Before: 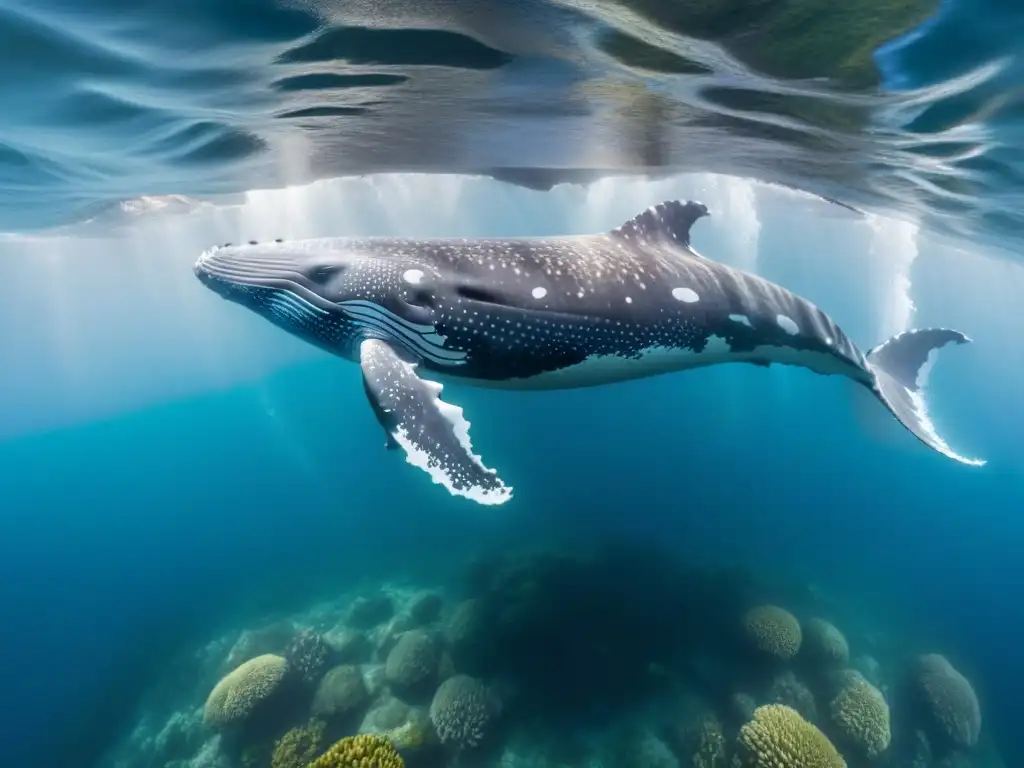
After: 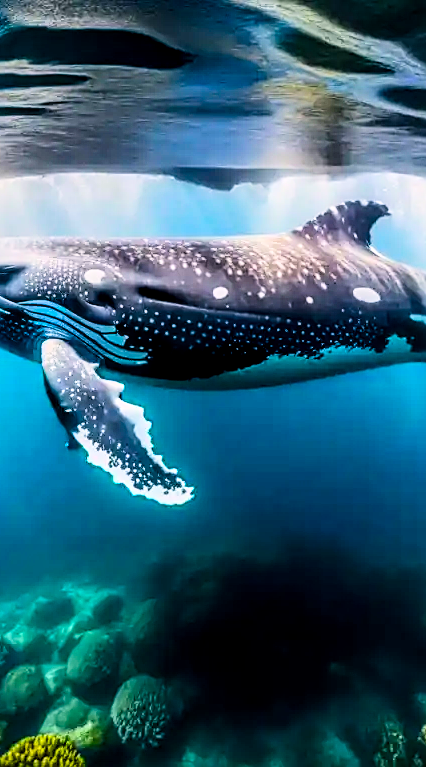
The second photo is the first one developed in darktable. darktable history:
color correction: highlights a* 3.22, highlights b* 1.93, saturation 1.19
crop: left 31.229%, right 27.105%
local contrast: detail 130%
color balance rgb: perceptual saturation grading › global saturation 20%, global vibrance 20%
filmic rgb: black relative exposure -5 EV, white relative exposure 3.5 EV, hardness 3.19, contrast 1.3, highlights saturation mix -50%
contrast brightness saturation: contrast 0.23, brightness 0.1, saturation 0.29
sharpen: on, module defaults
haze removal: compatibility mode true, adaptive false
